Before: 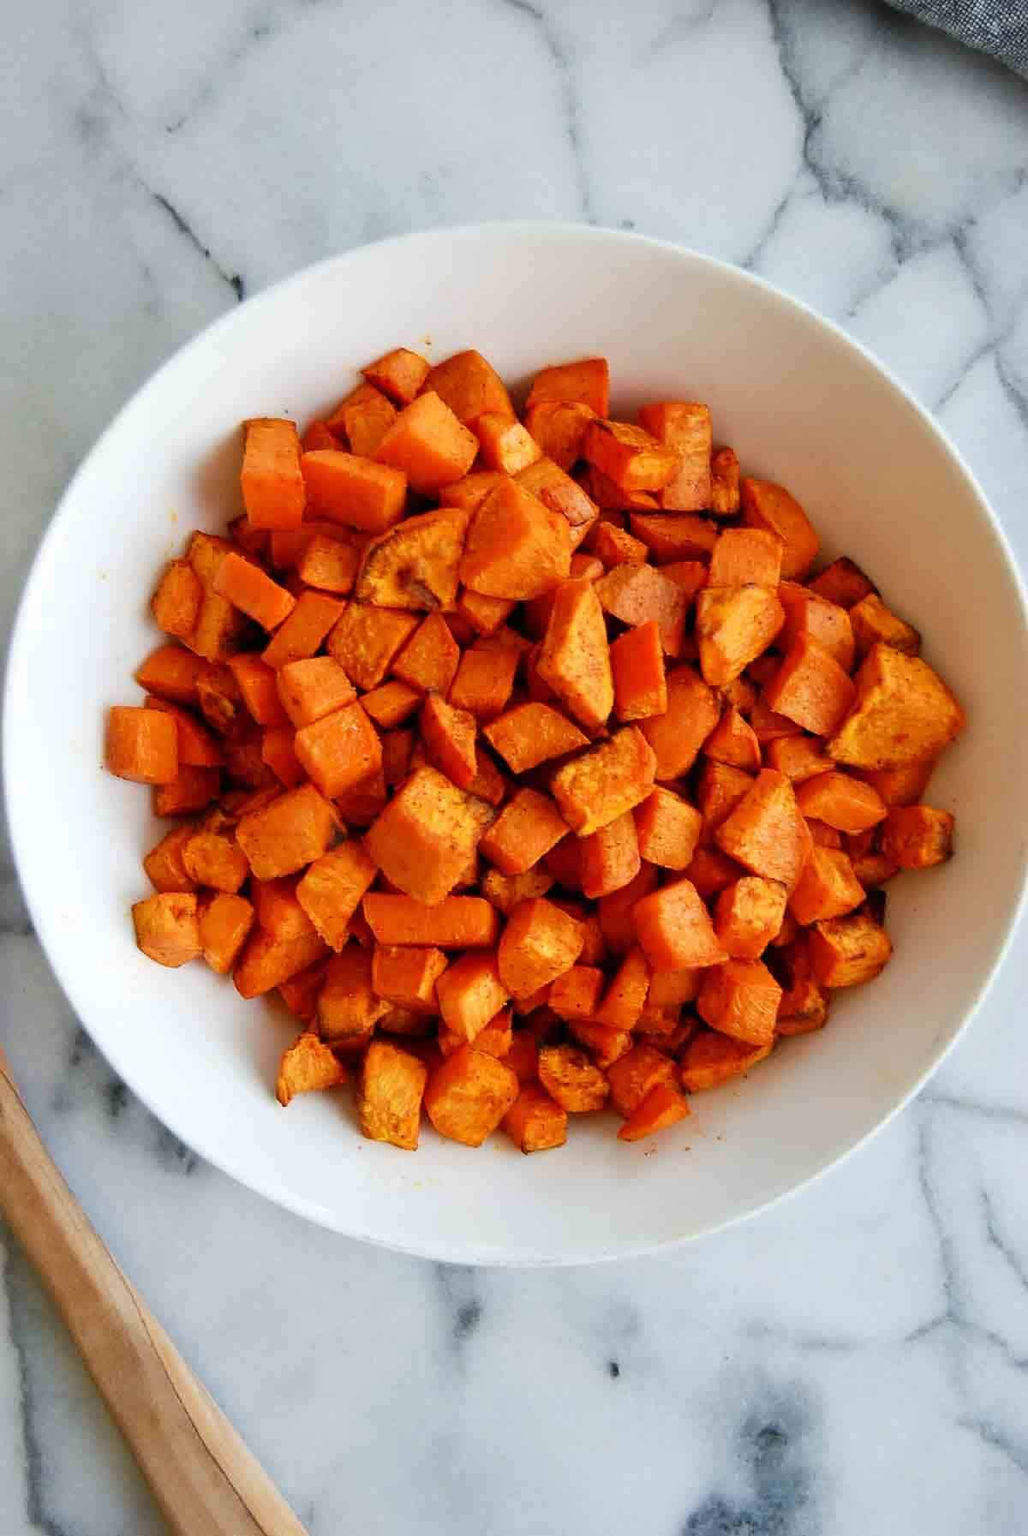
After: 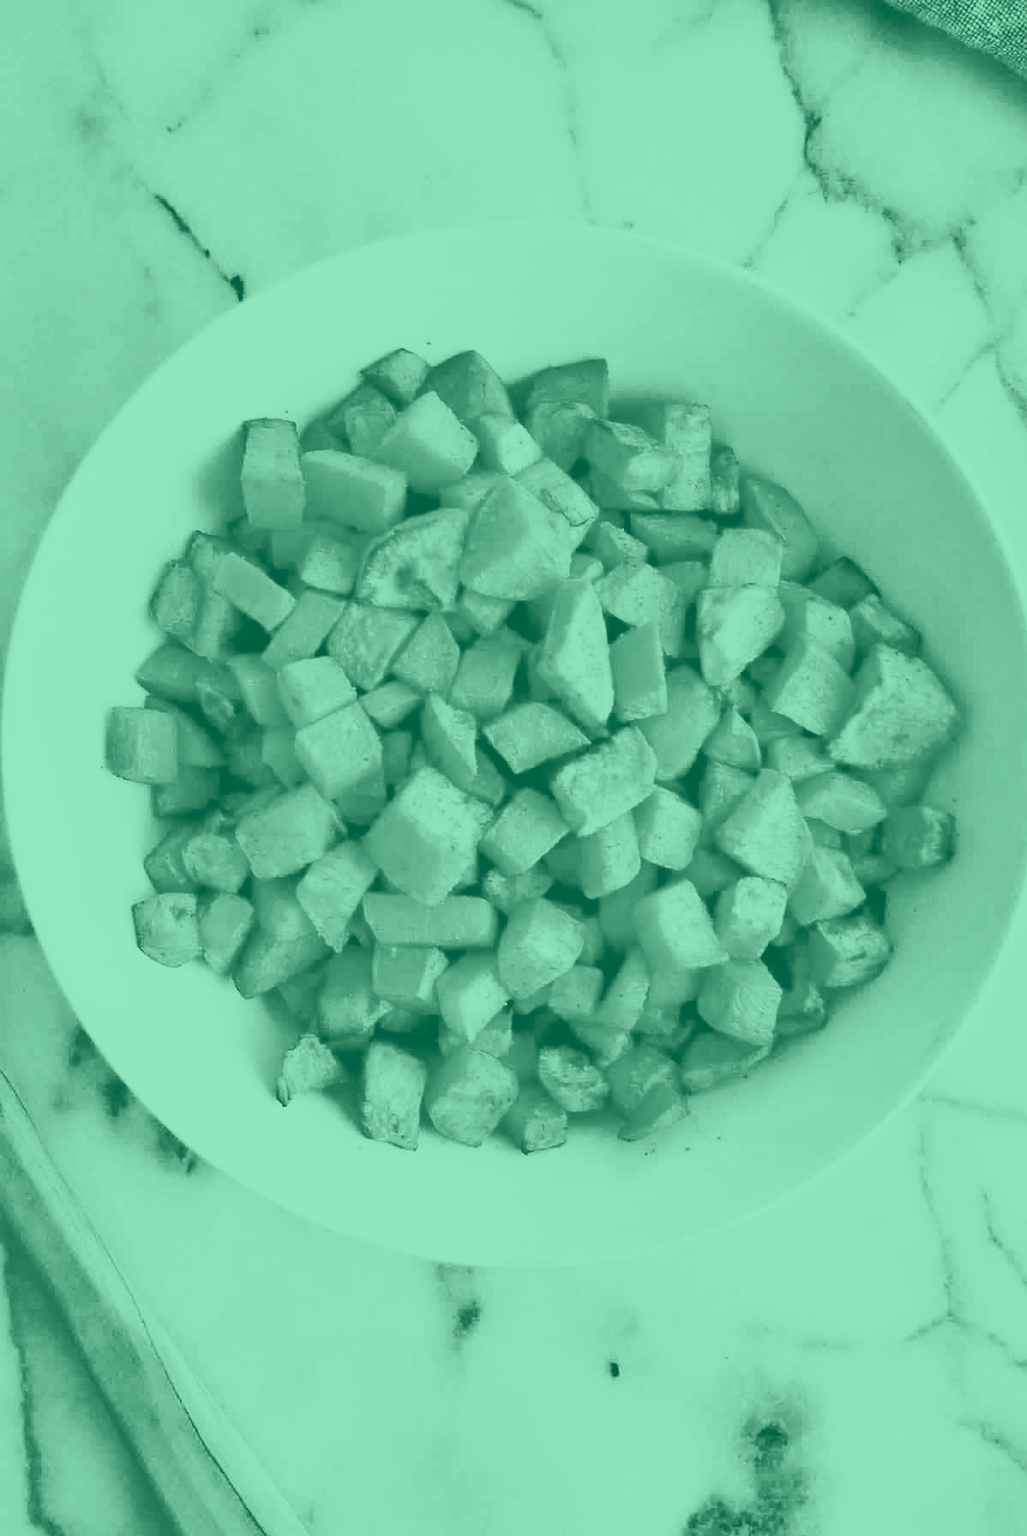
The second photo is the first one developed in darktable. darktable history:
base curve: curves: ch0 [(0, 0) (0.007, 0.004) (0.027, 0.03) (0.046, 0.07) (0.207, 0.54) (0.442, 0.872) (0.673, 0.972) (1, 1)], preserve colors none
colorize: hue 147.6°, saturation 65%, lightness 21.64%
shadows and highlights: shadows 30.63, highlights -63.22, shadows color adjustment 98%, highlights color adjustment 58.61%, soften with gaussian
